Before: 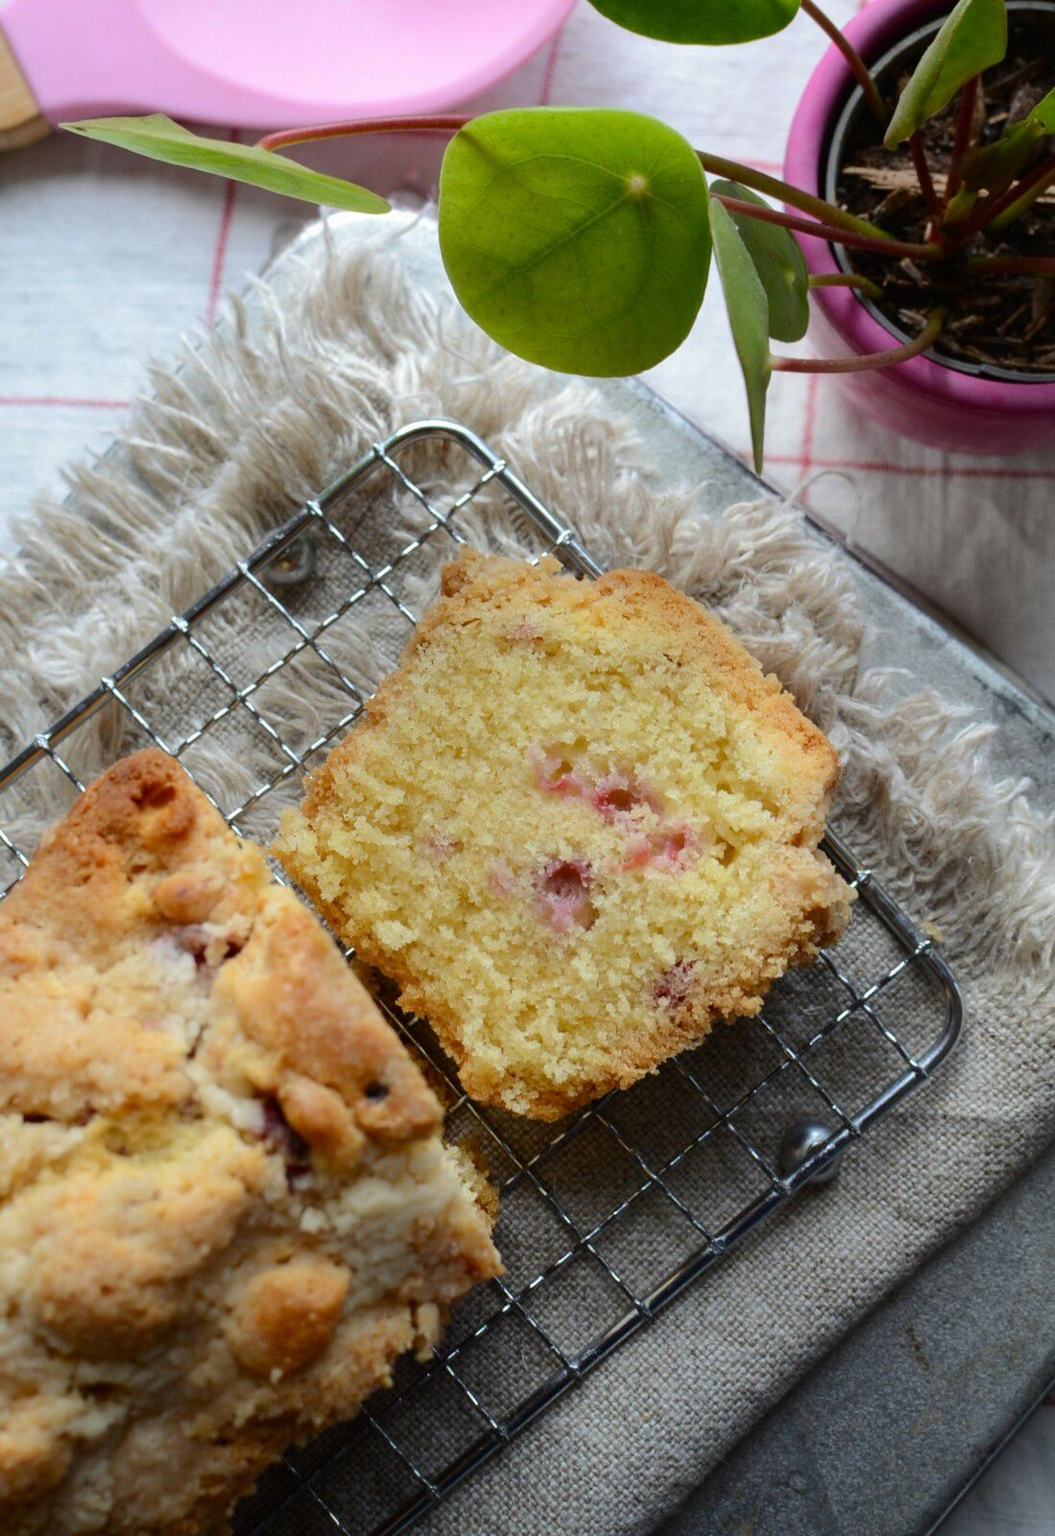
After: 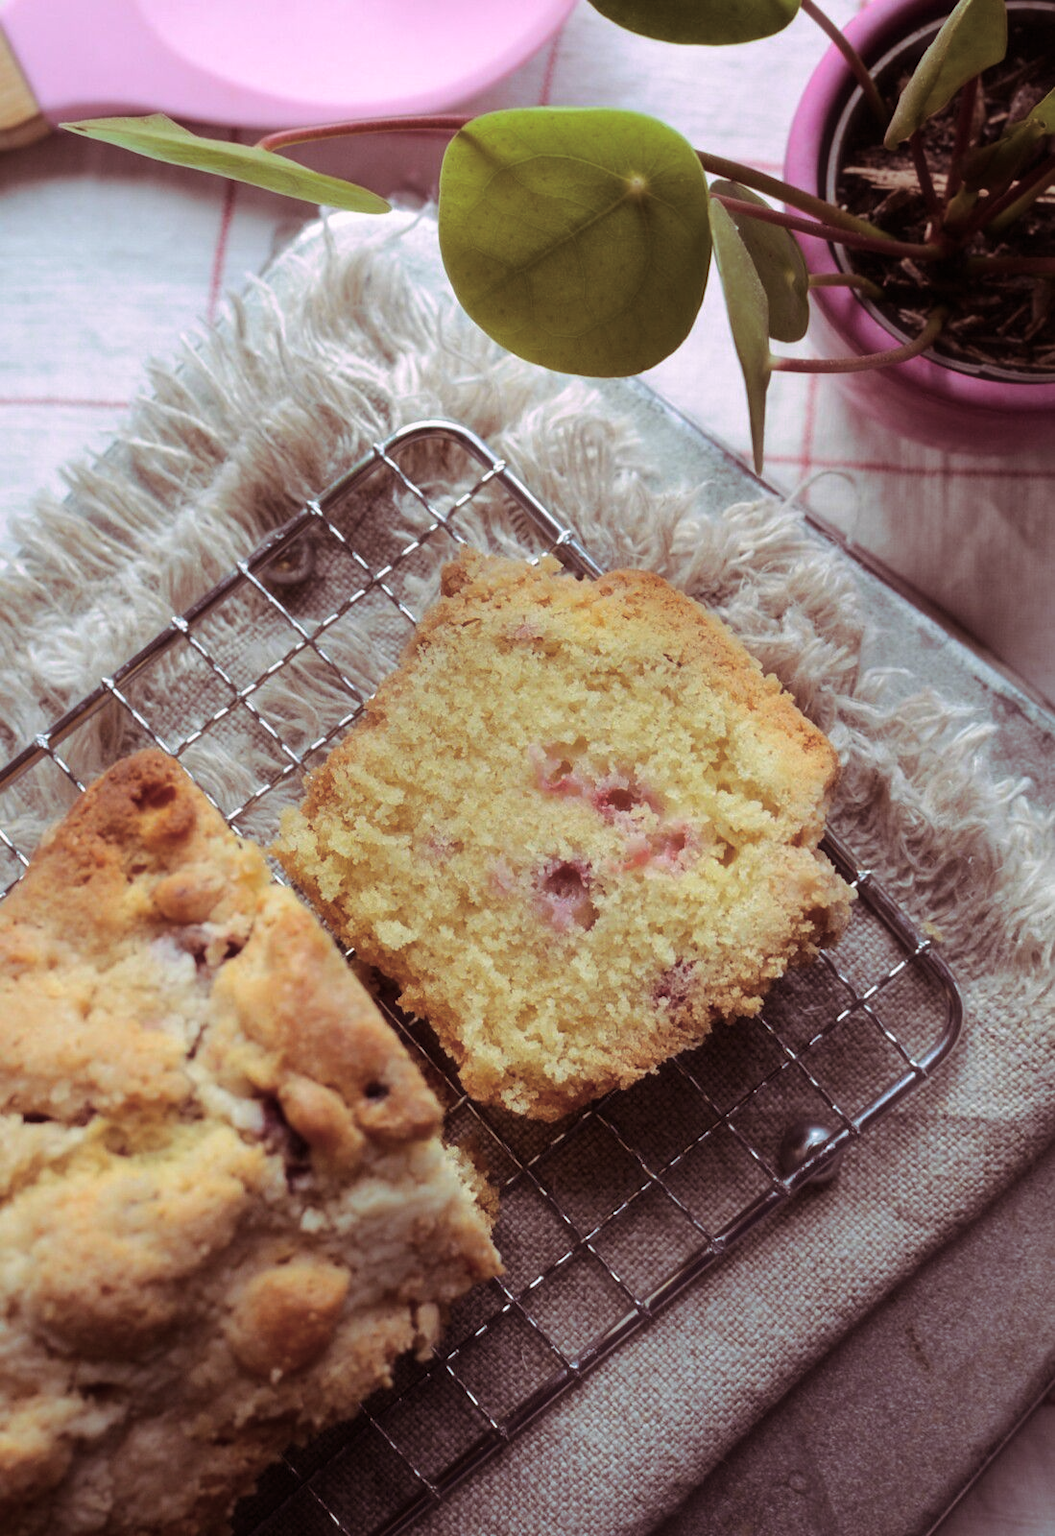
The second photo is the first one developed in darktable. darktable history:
split-toning: highlights › hue 298.8°, highlights › saturation 0.73, compress 41.76%
haze removal: strength -0.09, adaptive false
color zones: curves: ch0 [(0, 0.613) (0.01, 0.613) (0.245, 0.448) (0.498, 0.529) (0.642, 0.665) (0.879, 0.777) (0.99, 0.613)]; ch1 [(0, 0) (0.143, 0) (0.286, 0) (0.429, 0) (0.571, 0) (0.714, 0) (0.857, 0)], mix -93.41%
